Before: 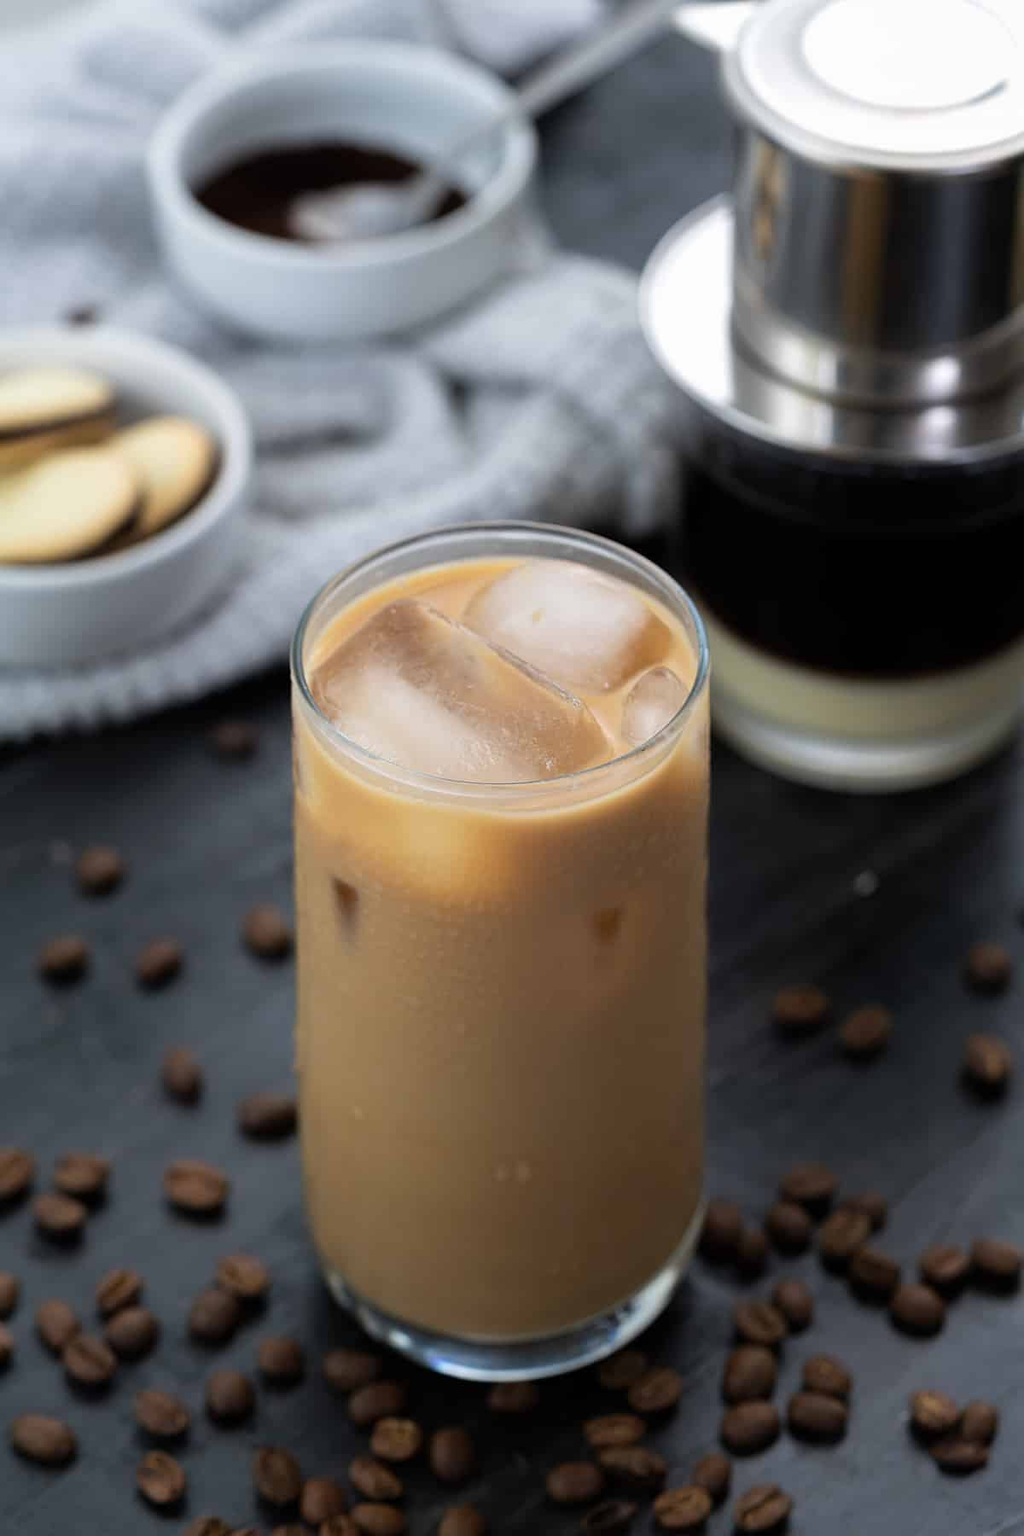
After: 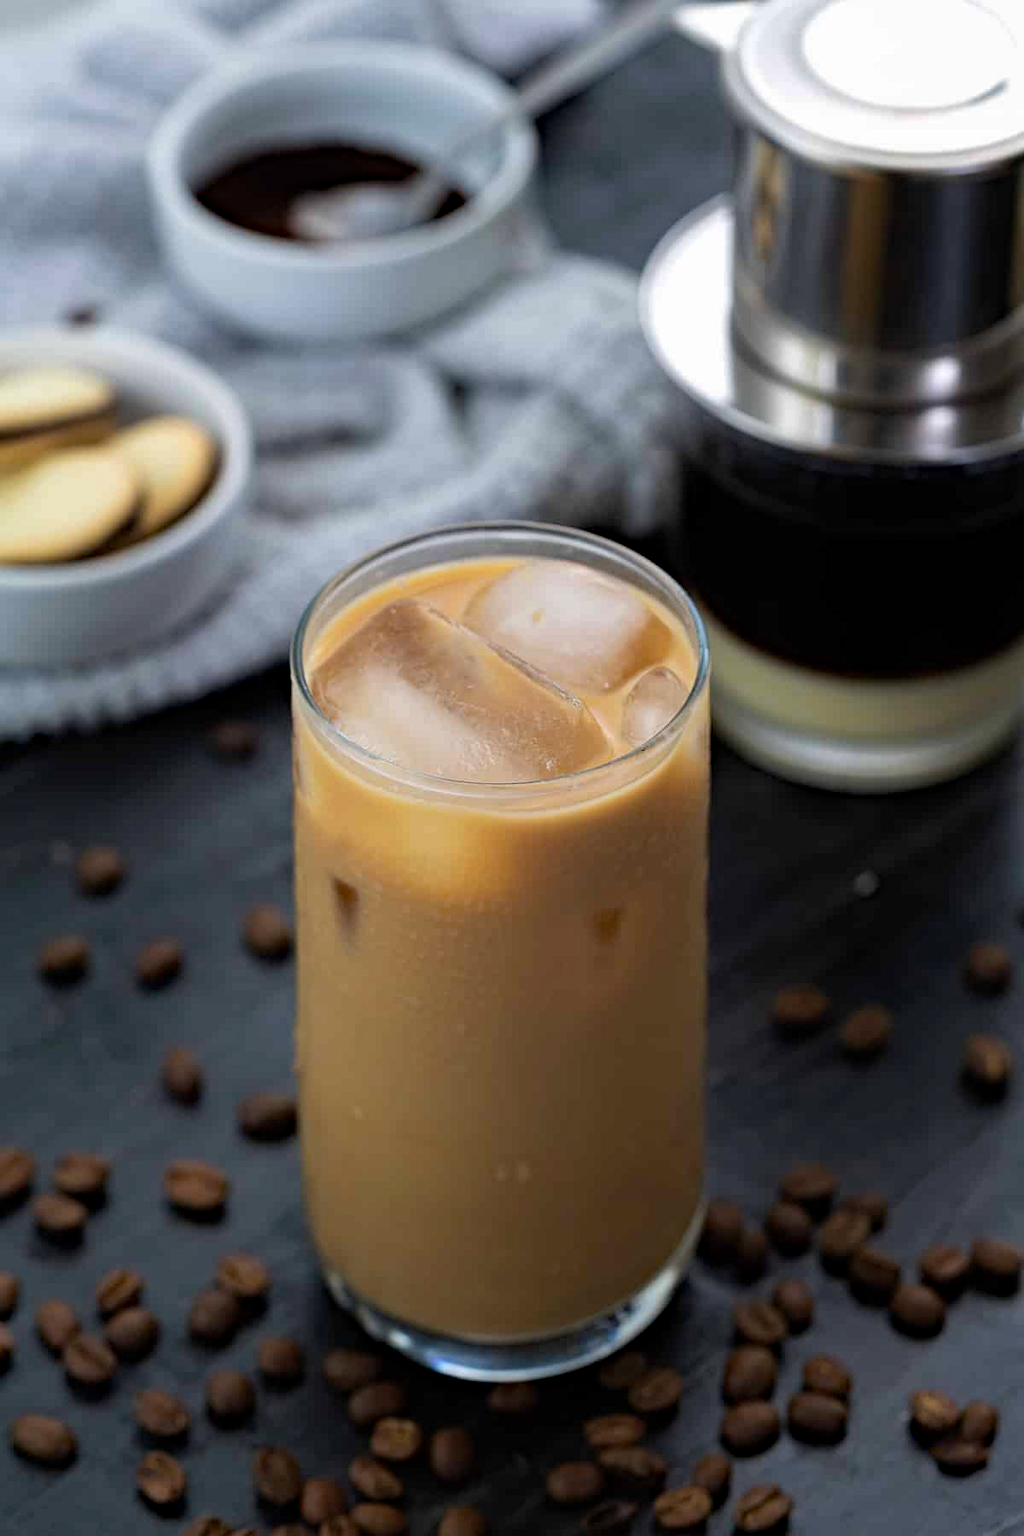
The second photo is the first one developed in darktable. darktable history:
haze removal: strength 0.299, distance 0.249, compatibility mode true, adaptive false
